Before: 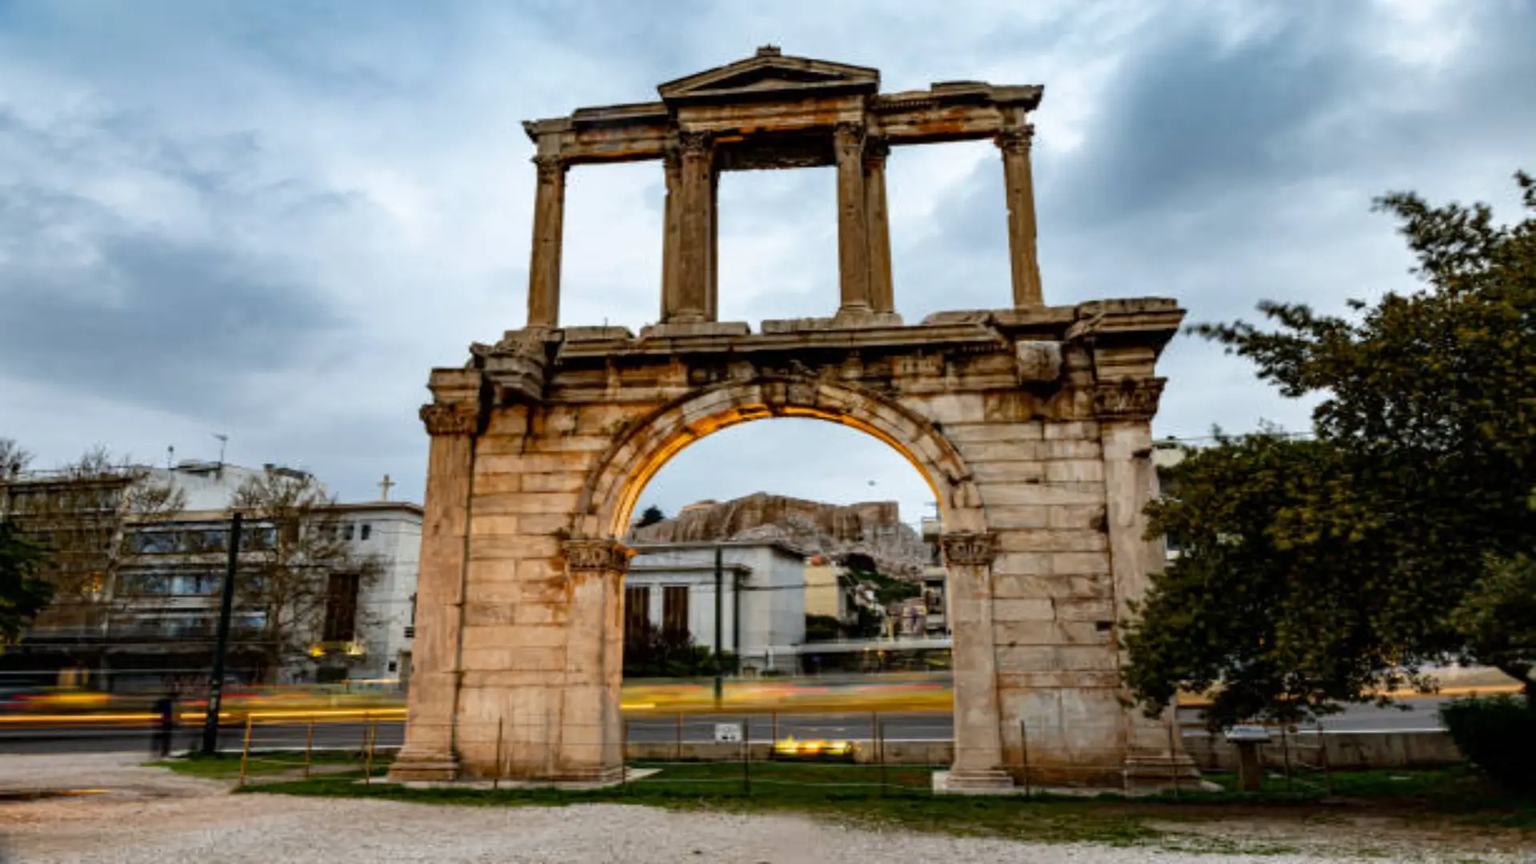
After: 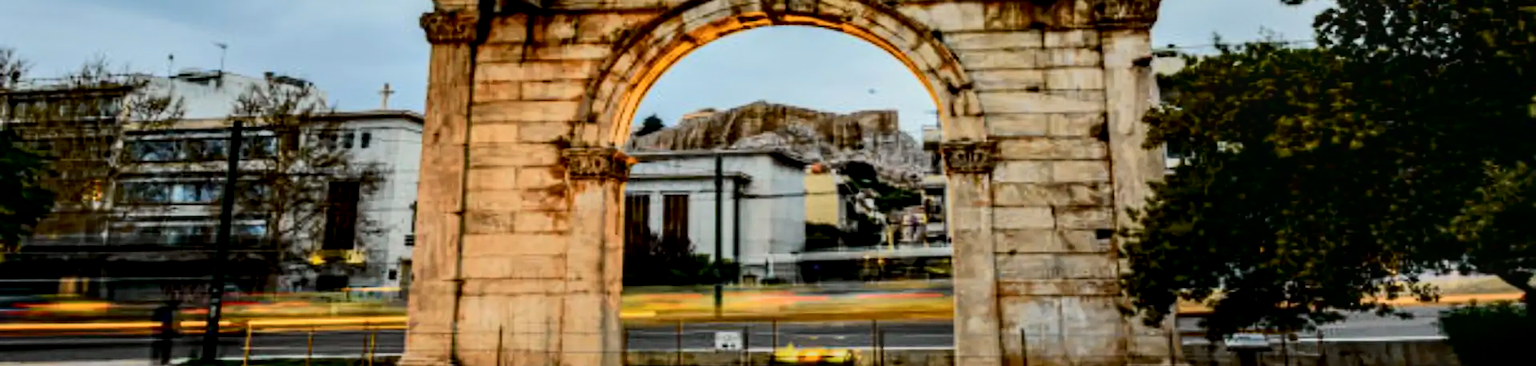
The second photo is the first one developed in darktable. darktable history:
tone curve: curves: ch0 [(0, 0.017) (0.091, 0.046) (0.298, 0.287) (0.439, 0.482) (0.64, 0.729) (0.785, 0.817) (0.995, 0.917)]; ch1 [(0, 0) (0.384, 0.365) (0.463, 0.447) (0.486, 0.474) (0.503, 0.497) (0.526, 0.52) (0.555, 0.564) (0.578, 0.595) (0.638, 0.644) (0.766, 0.773) (1, 1)]; ch2 [(0, 0) (0.374, 0.344) (0.449, 0.434) (0.501, 0.501) (0.528, 0.519) (0.569, 0.589) (0.61, 0.646) (0.666, 0.688) (1, 1)], color space Lab, independent channels, preserve colors none
shadows and highlights: shadows -20.48, white point adjustment -1.99, highlights -34.74
crop: top 45.413%, bottom 12.137%
local contrast: detail 139%
